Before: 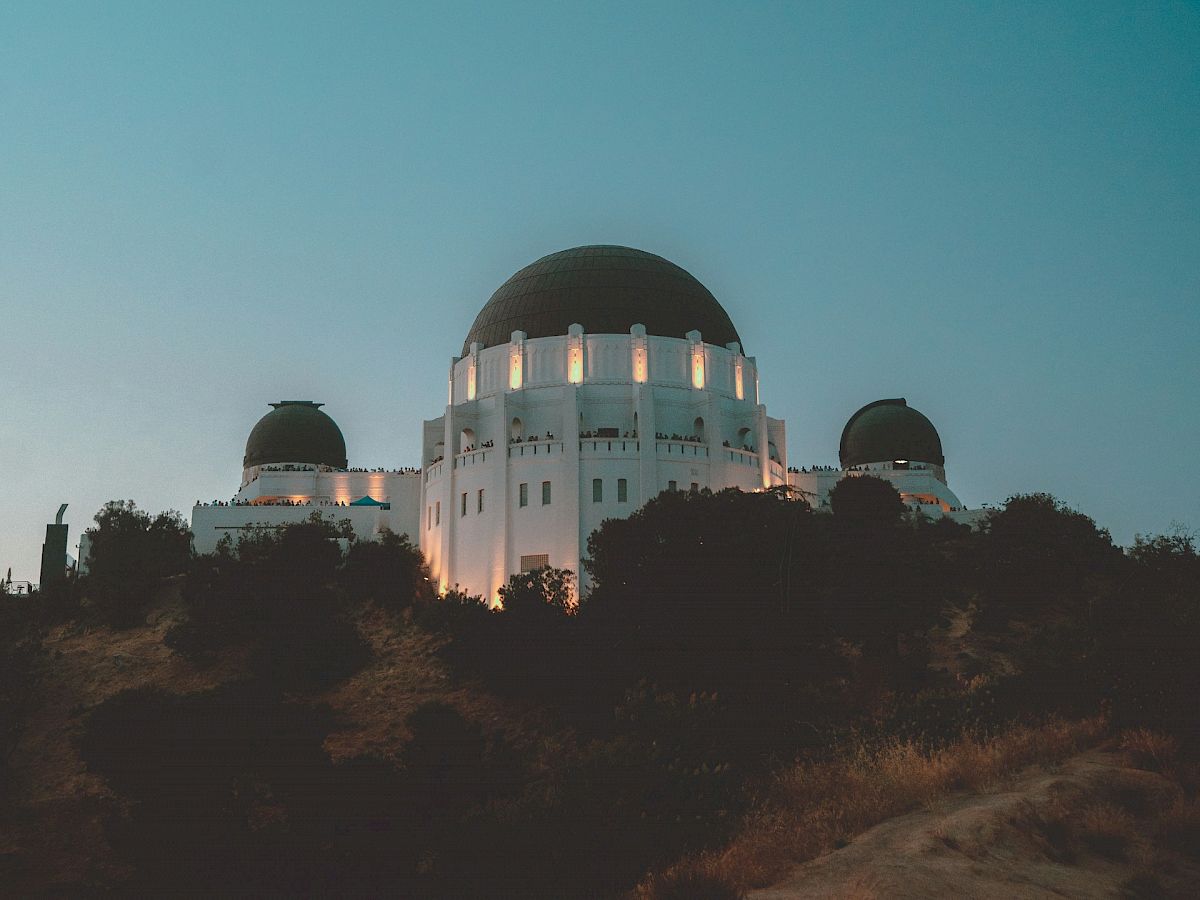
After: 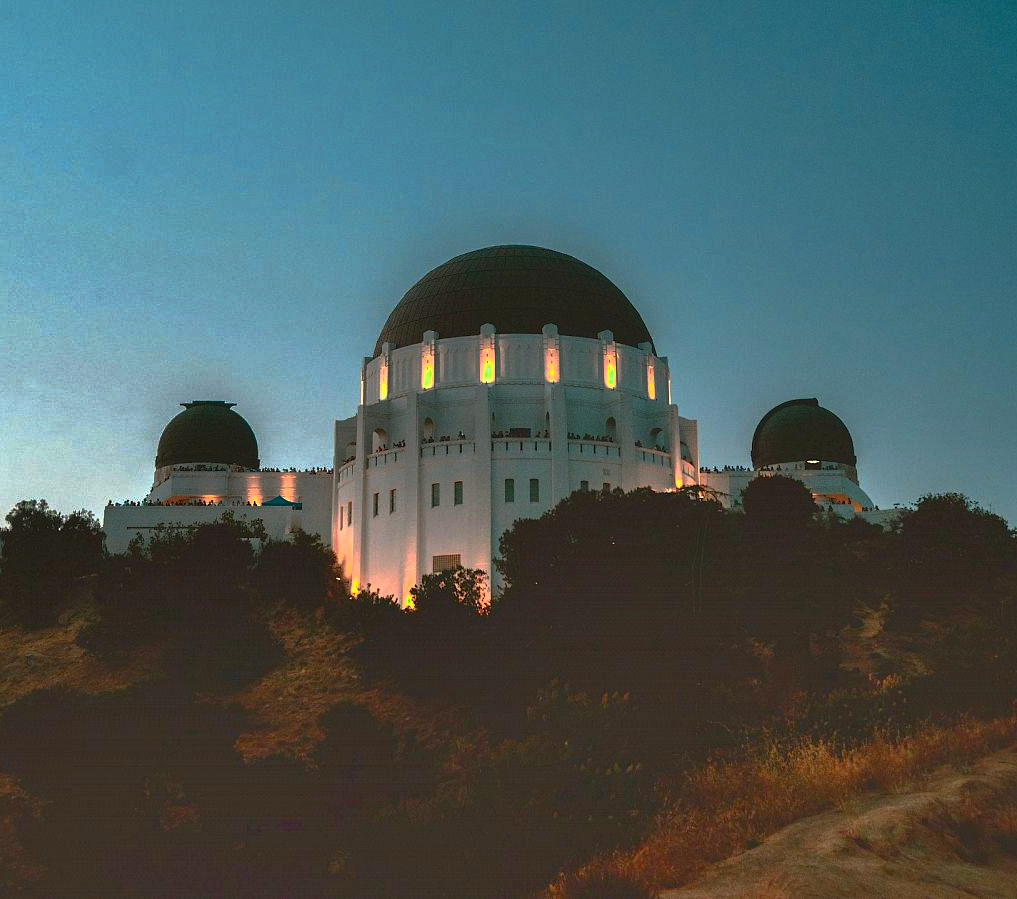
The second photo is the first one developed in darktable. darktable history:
base curve: curves: ch0 [(0, 0) (0.564, 0.291) (0.802, 0.731) (1, 1)], preserve colors none
crop: left 7.382%, right 7.84%
shadows and highlights: shadows 59.22, soften with gaussian
tone curve: curves: ch0 [(0, 0.01) (0.052, 0.045) (0.136, 0.133) (0.29, 0.332) (0.453, 0.531) (0.676, 0.751) (0.89, 0.919) (1, 1)]; ch1 [(0, 0) (0.094, 0.081) (0.285, 0.299) (0.385, 0.403) (0.446, 0.443) (0.495, 0.496) (0.544, 0.552) (0.589, 0.612) (0.722, 0.728) (1, 1)]; ch2 [(0, 0) (0.257, 0.217) (0.43, 0.421) (0.498, 0.507) (0.531, 0.544) (0.56, 0.579) (0.625, 0.642) (1, 1)], color space Lab, independent channels, preserve colors none
contrast brightness saturation: contrast 0.815, brightness 0.588, saturation 0.592
